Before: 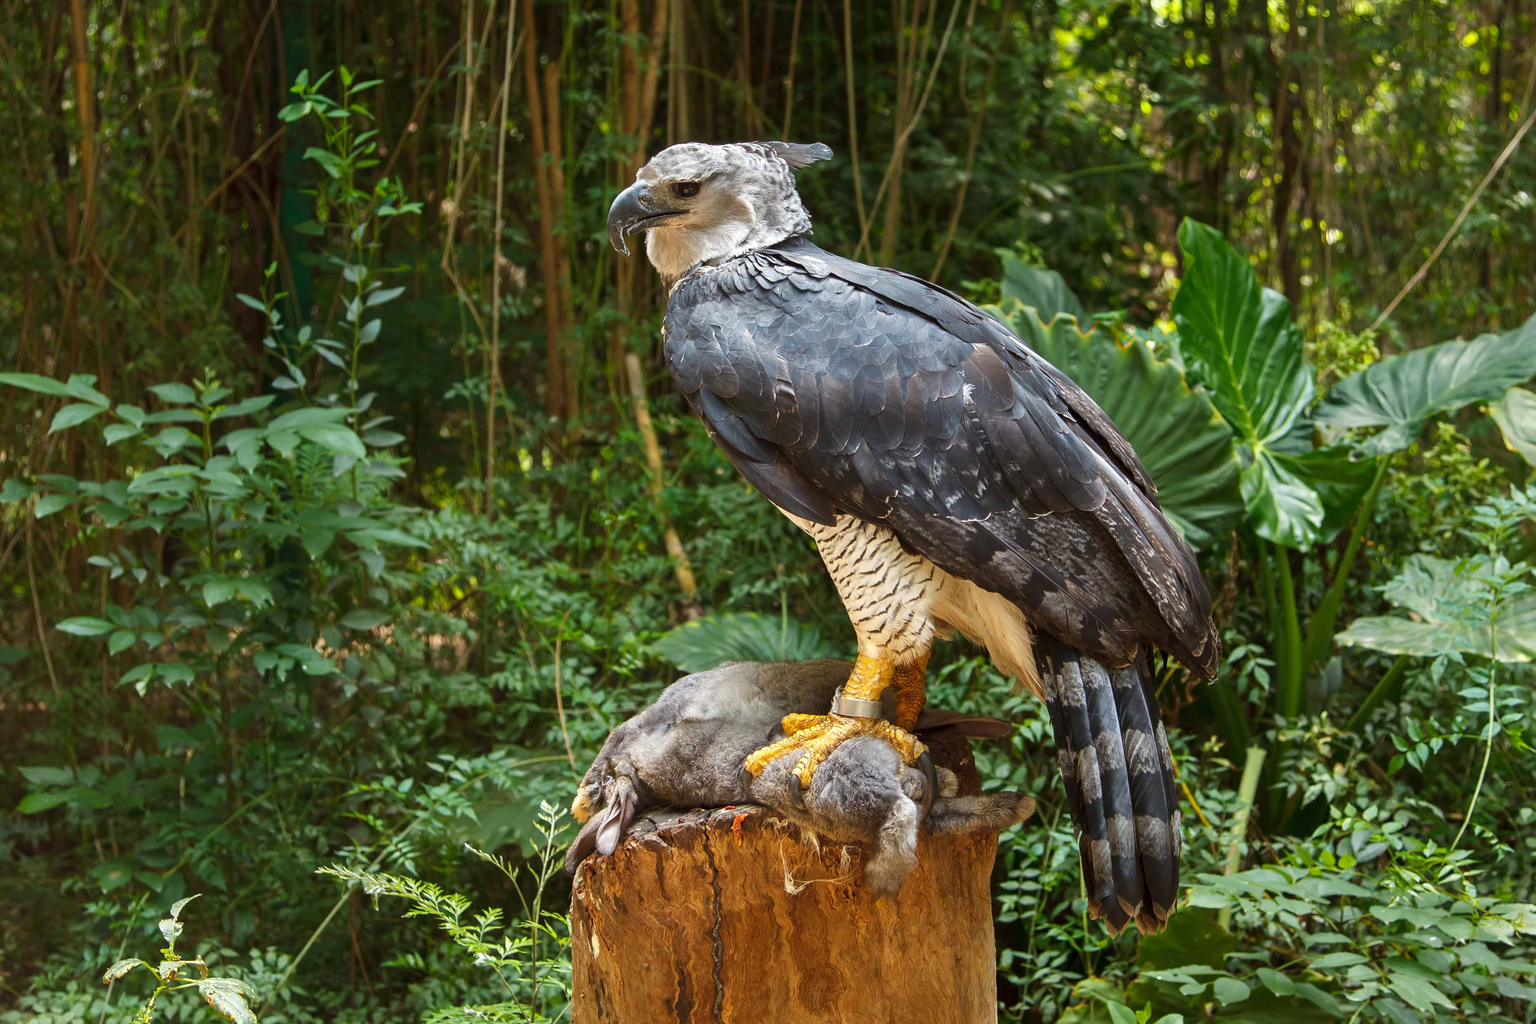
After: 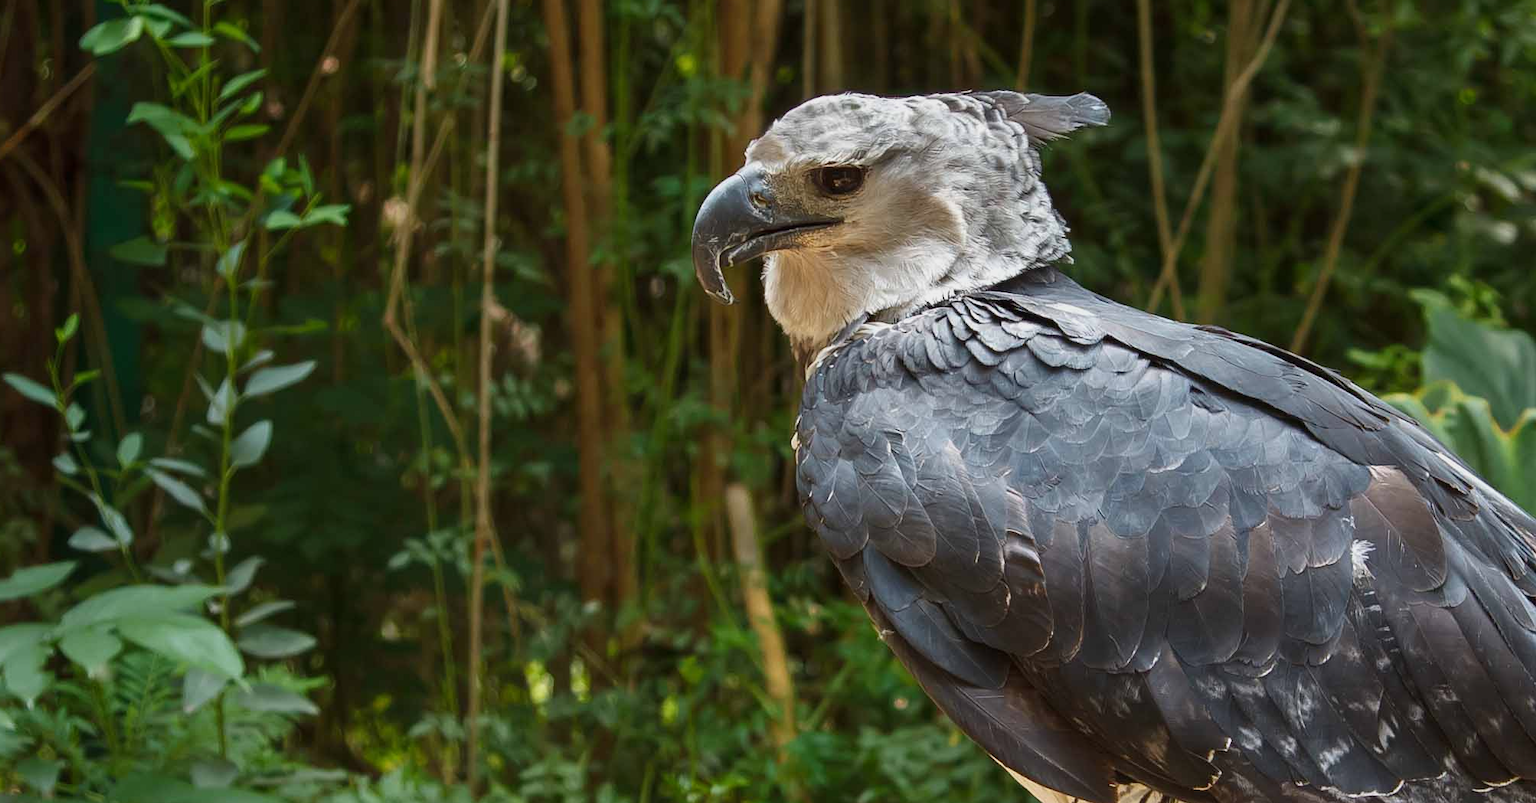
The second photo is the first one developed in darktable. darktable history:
crop: left 15.306%, top 9.065%, right 30.789%, bottom 48.638%
exposure: exposure -0.242 EV, compensate highlight preservation false
